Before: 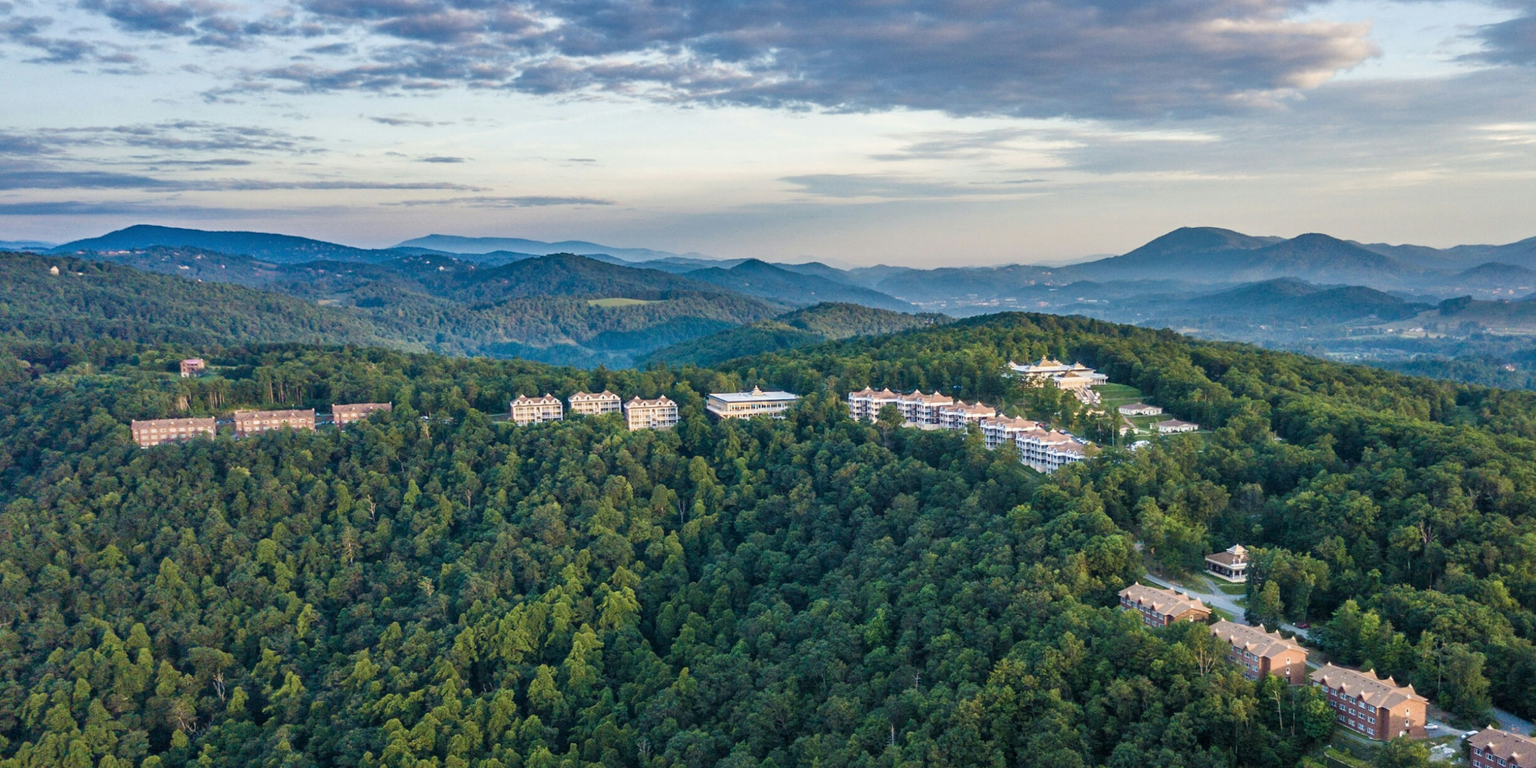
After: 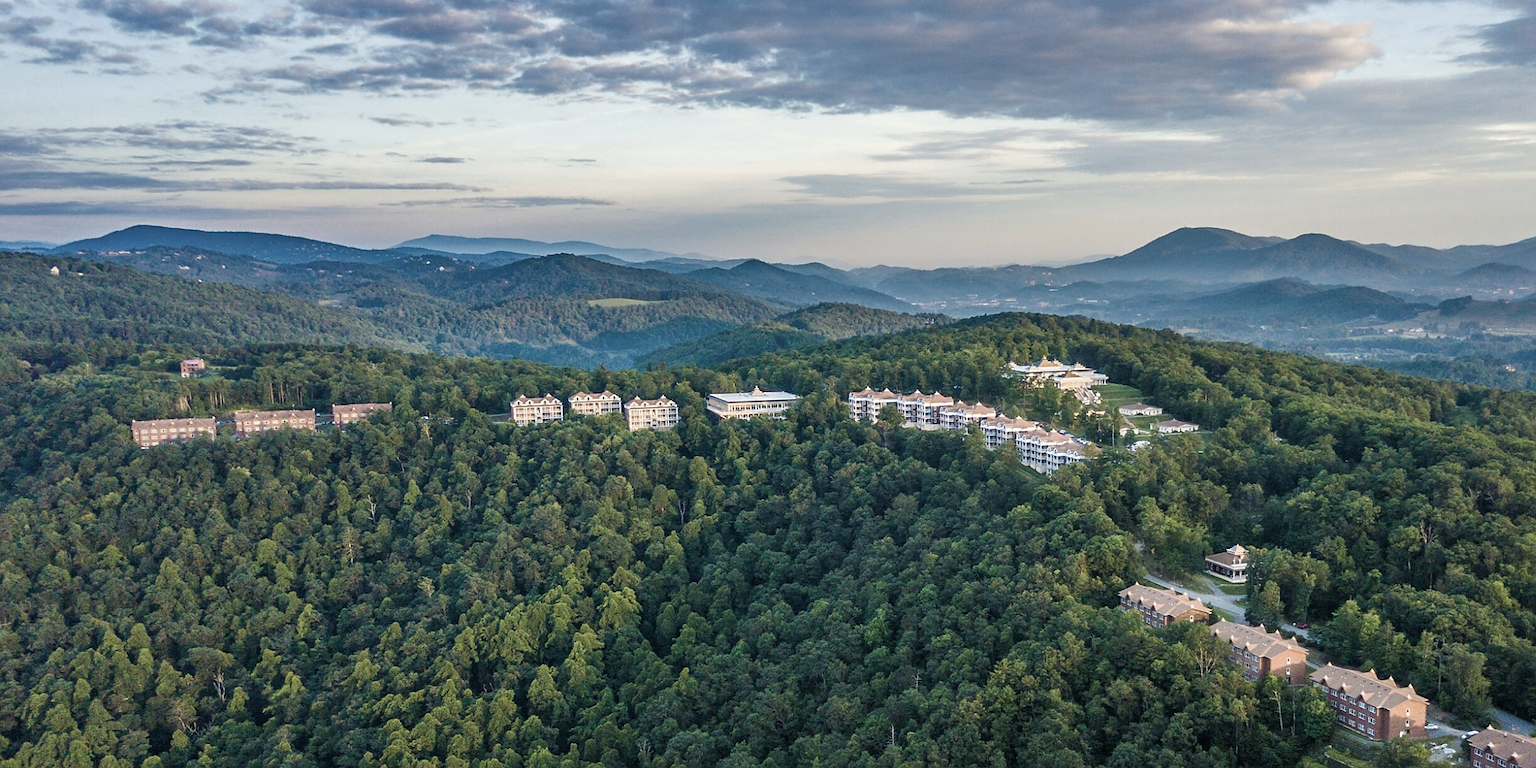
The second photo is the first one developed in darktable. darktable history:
color correction: highlights b* 0.035, saturation 0.775
sharpen: radius 1.397, amount 1.238, threshold 0.695
